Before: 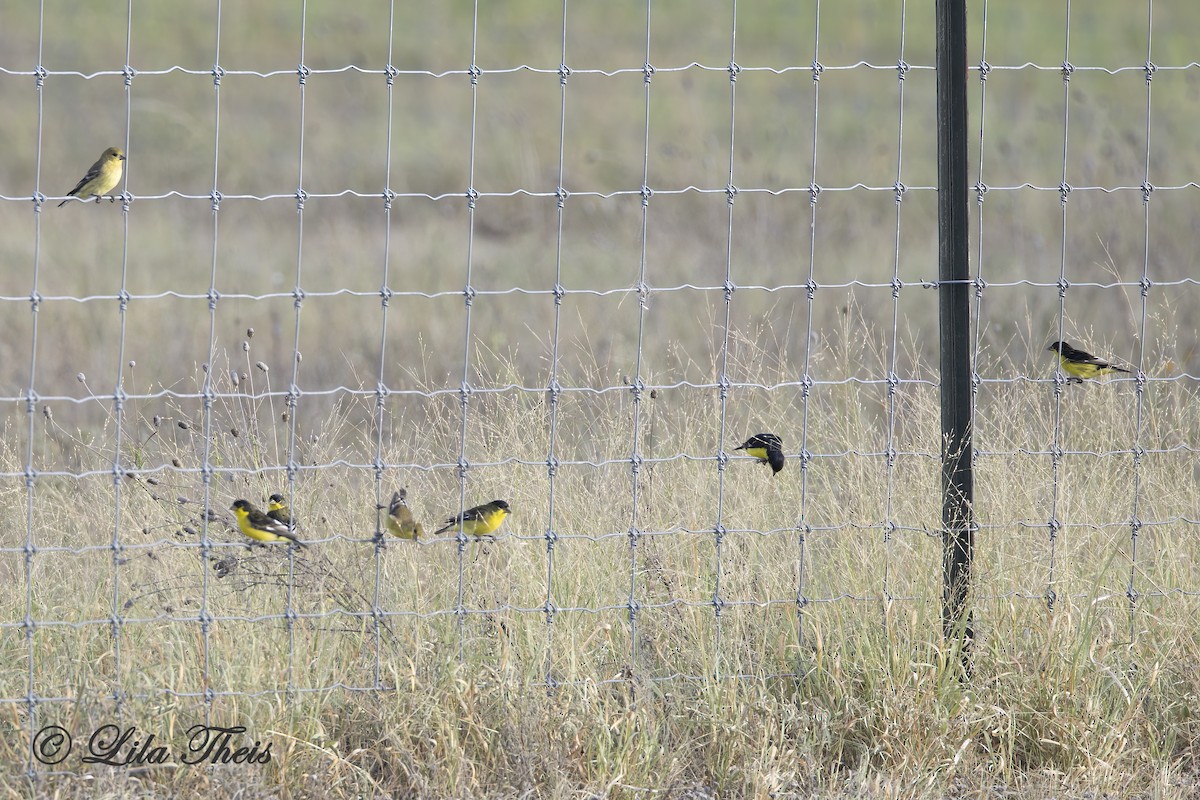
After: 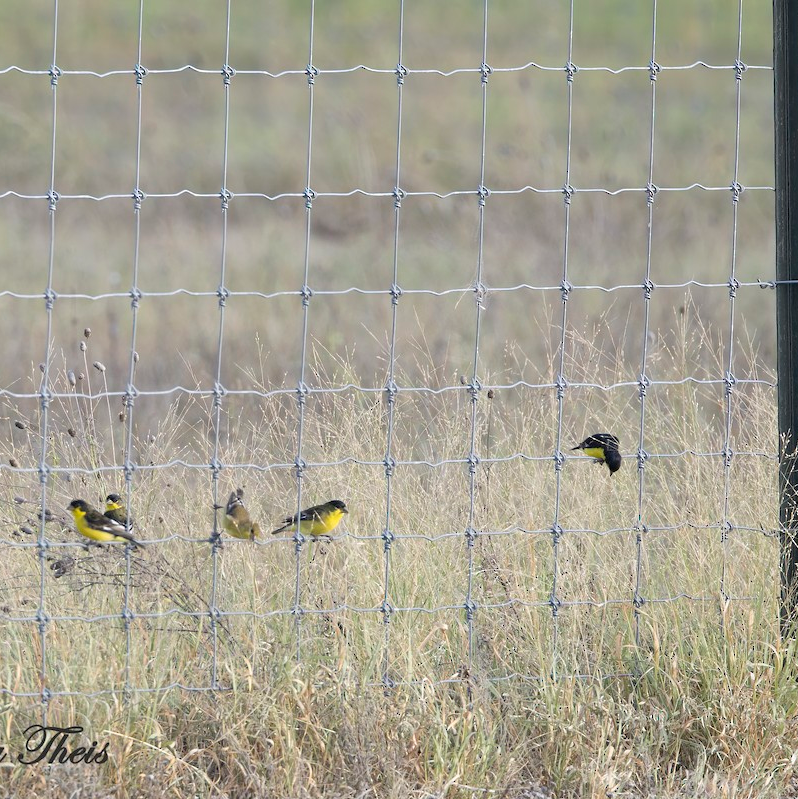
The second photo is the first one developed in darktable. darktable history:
crop and rotate: left 13.637%, right 19.798%
